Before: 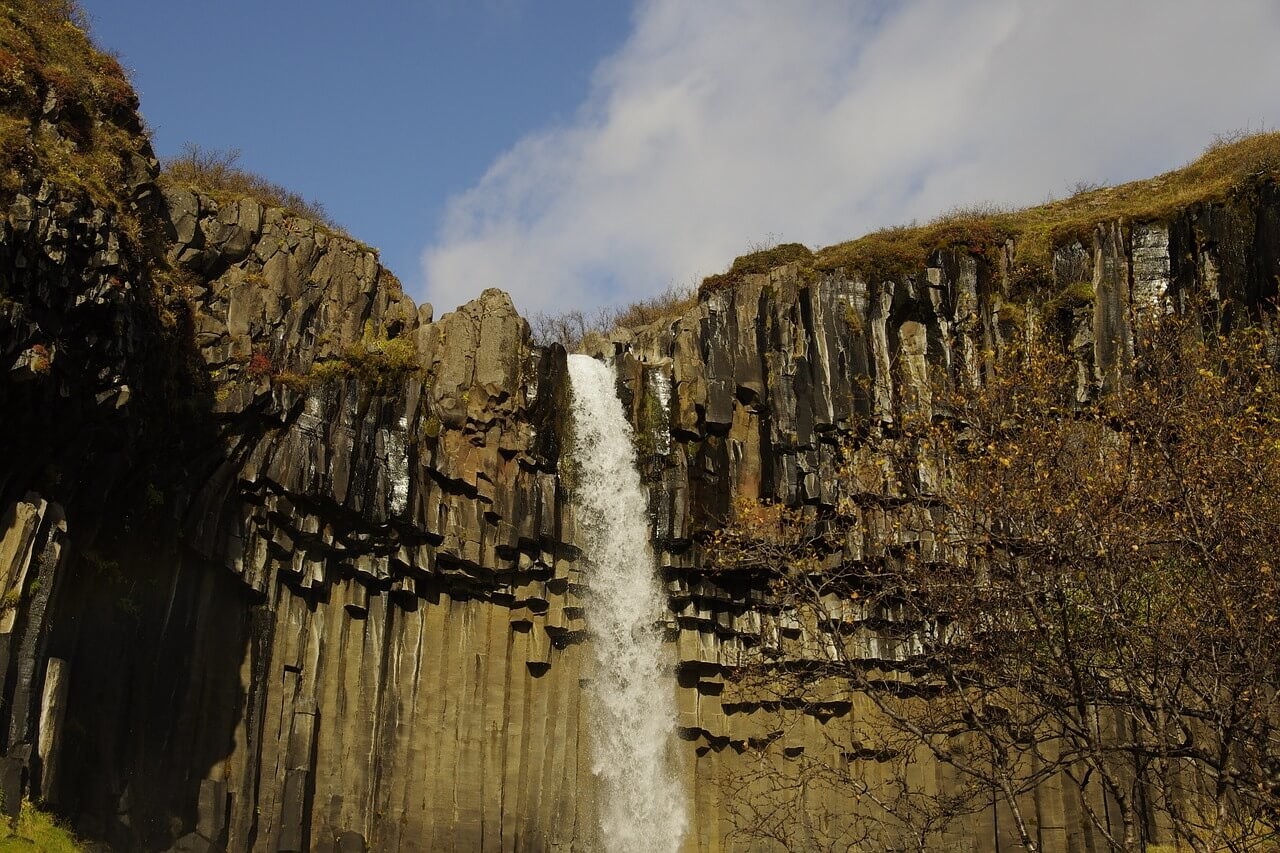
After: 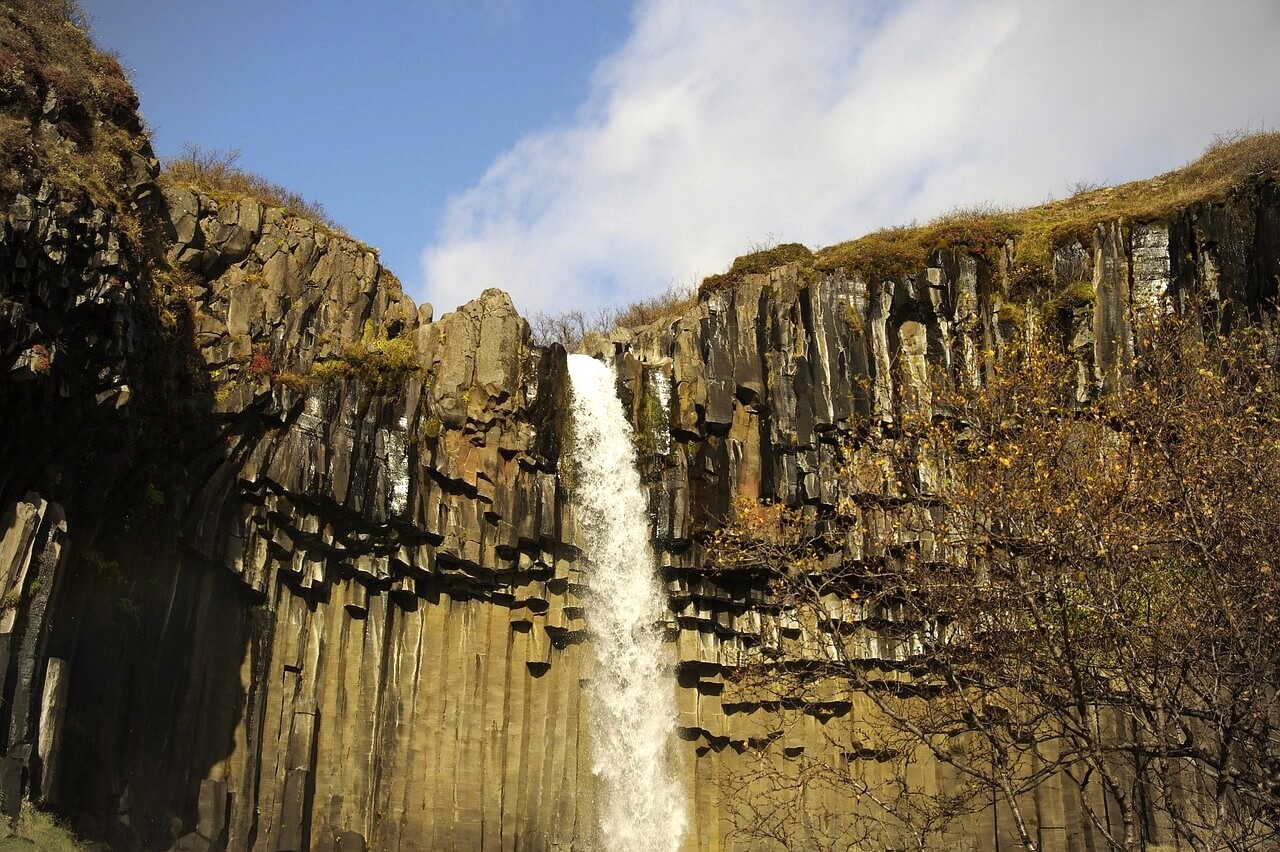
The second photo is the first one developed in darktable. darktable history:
vignetting: on, module defaults
crop: bottom 0.057%
exposure: exposure 0.754 EV, compensate highlight preservation false
